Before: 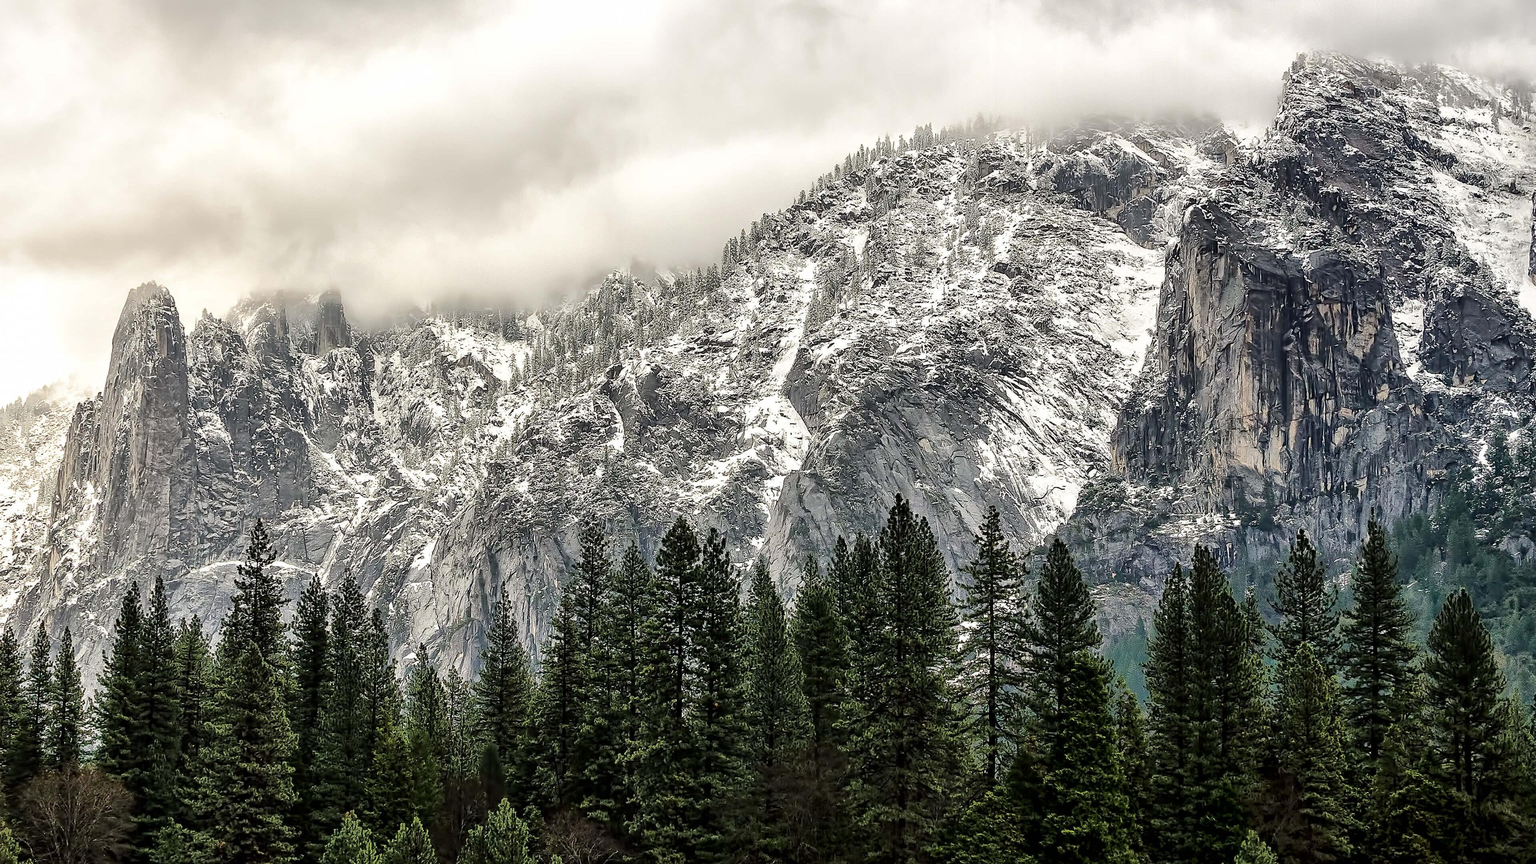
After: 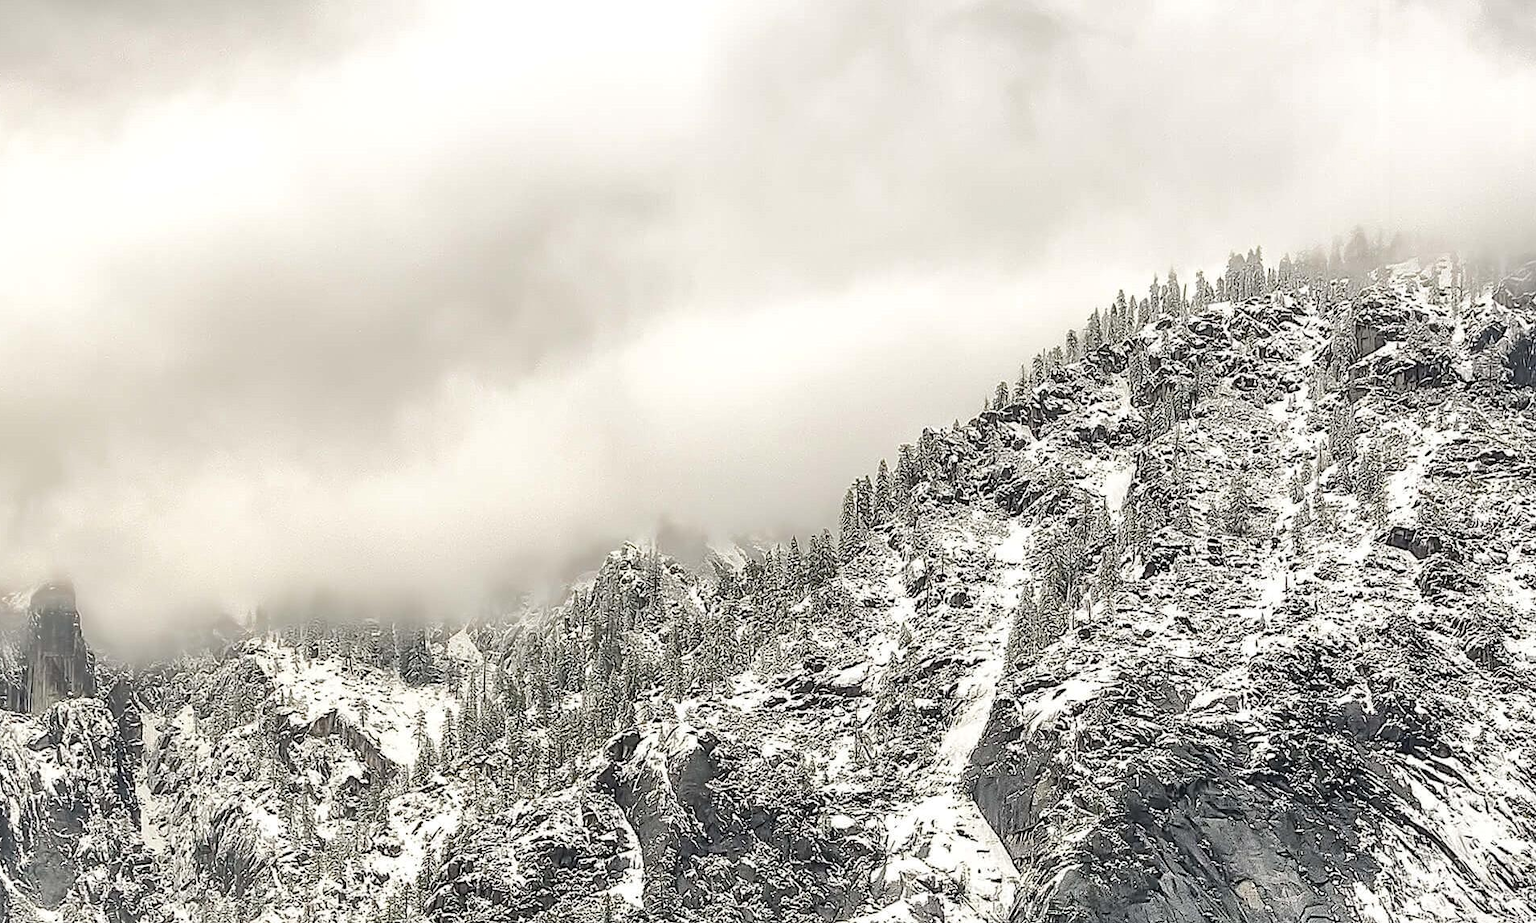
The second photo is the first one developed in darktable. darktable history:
tone equalizer: edges refinement/feathering 500, mask exposure compensation -1.57 EV, preserve details no
crop: left 19.783%, right 30.422%, bottom 46.728%
